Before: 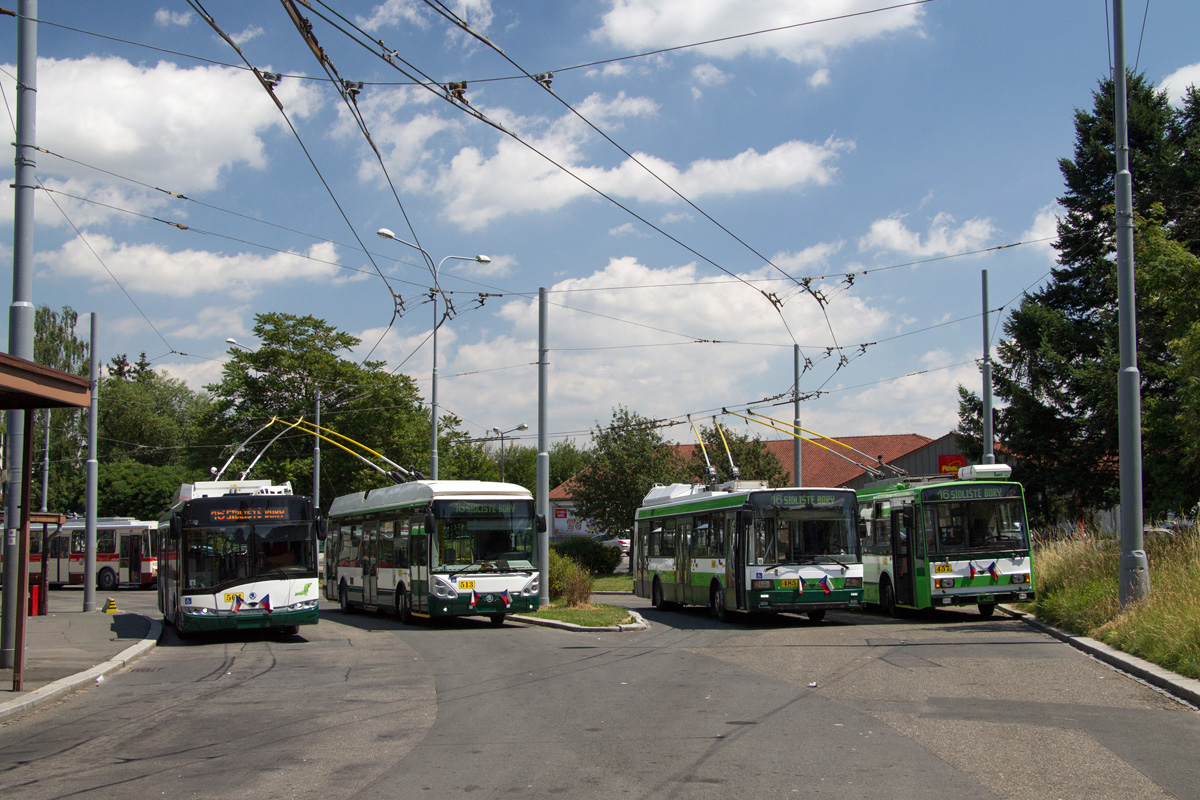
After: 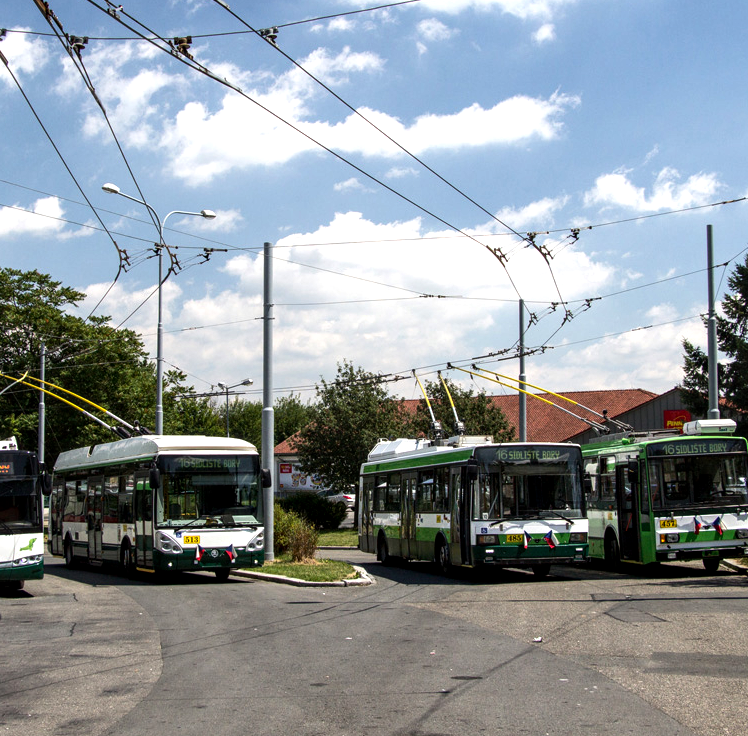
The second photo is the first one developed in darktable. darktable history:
exposure: black level correction 0.005, exposure 0.014 EV, compensate highlight preservation false
tone equalizer: -8 EV -0.75 EV, -7 EV -0.7 EV, -6 EV -0.6 EV, -5 EV -0.4 EV, -3 EV 0.4 EV, -2 EV 0.6 EV, -1 EV 0.7 EV, +0 EV 0.75 EV, edges refinement/feathering 500, mask exposure compensation -1.57 EV, preserve details no
local contrast: on, module defaults
crop and rotate: left 22.918%, top 5.629%, right 14.711%, bottom 2.247%
white balance: emerald 1
